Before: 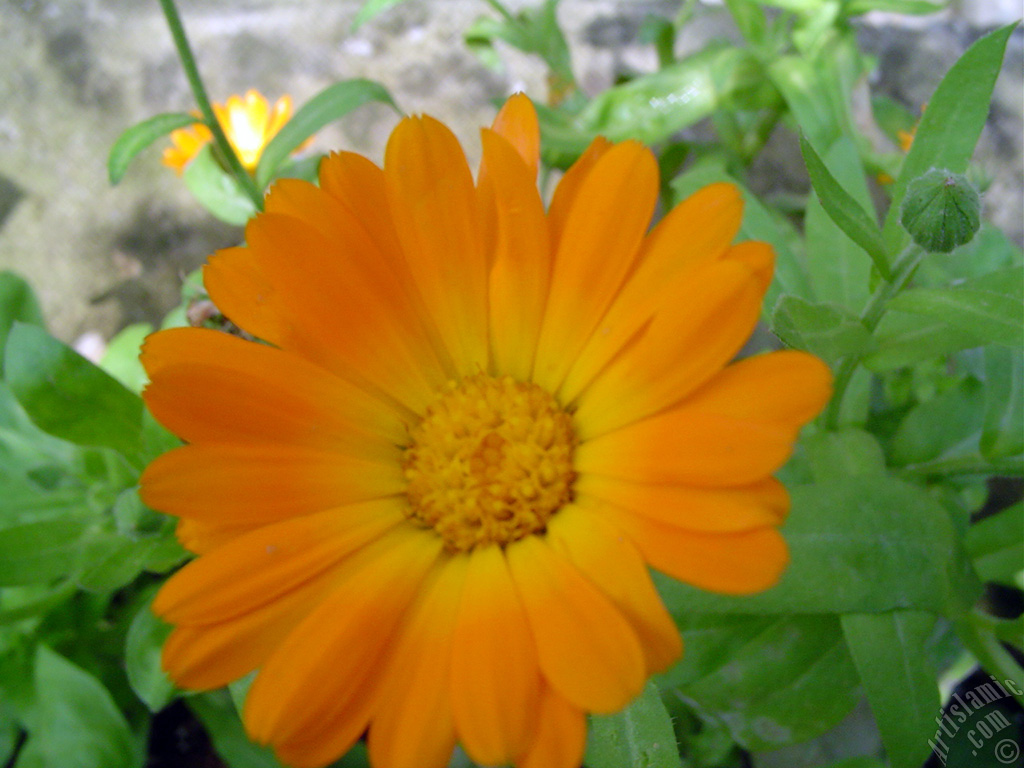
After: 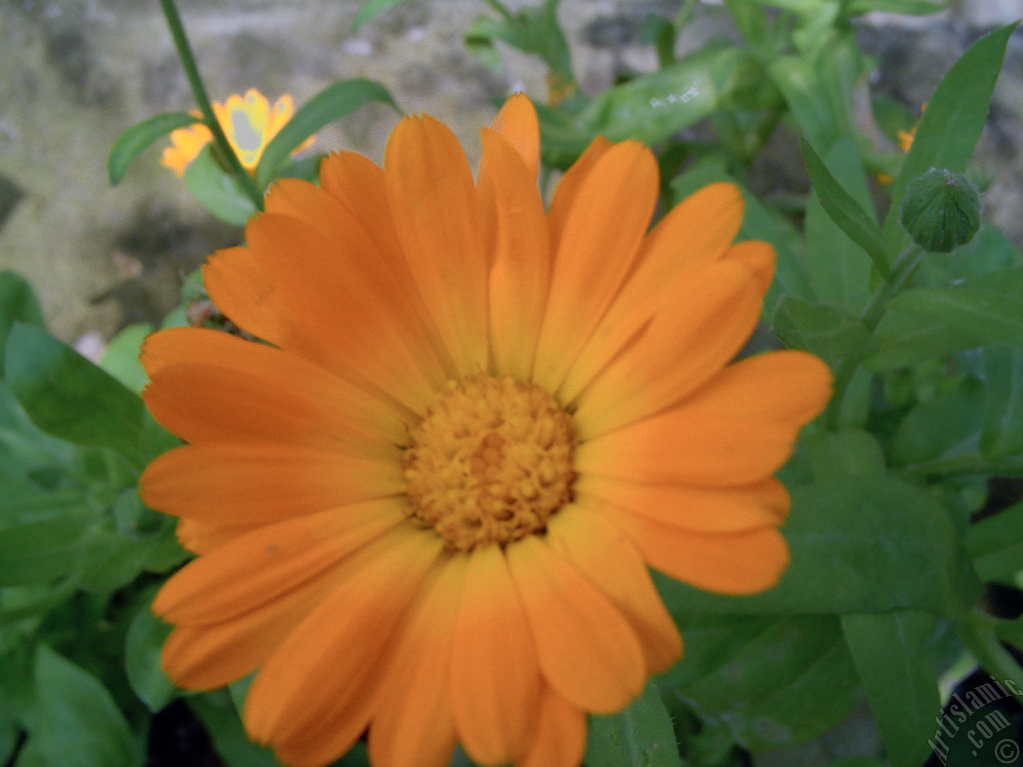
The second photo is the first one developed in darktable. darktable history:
color zones: curves: ch0 [(0.018, 0.548) (0.197, 0.654) (0.425, 0.447) (0.605, 0.658) (0.732, 0.579)]; ch1 [(0.105, 0.531) (0.224, 0.531) (0.386, 0.39) (0.618, 0.456) (0.732, 0.456) (0.956, 0.421)]; ch2 [(0.039, 0.583) (0.215, 0.465) (0.399, 0.544) (0.465, 0.548) (0.614, 0.447) (0.724, 0.43) (0.882, 0.623) (0.956, 0.632)]
shadows and highlights: shadows 24.5, highlights -78.15, soften with gaussian
exposure: exposure -1 EV, compensate highlight preservation false
vignetting: fall-off start 116.67%, fall-off radius 59.26%, brightness -0.31, saturation -0.056
velvia: on, module defaults
